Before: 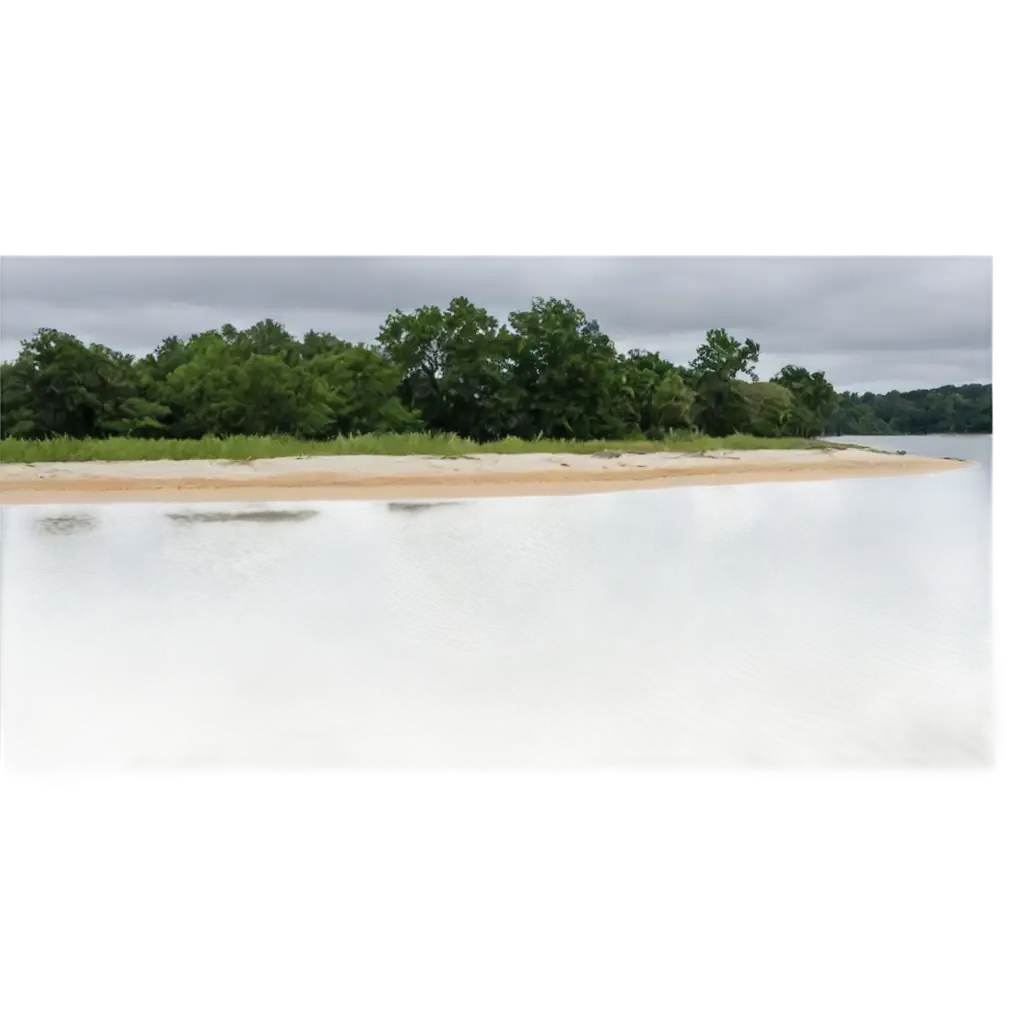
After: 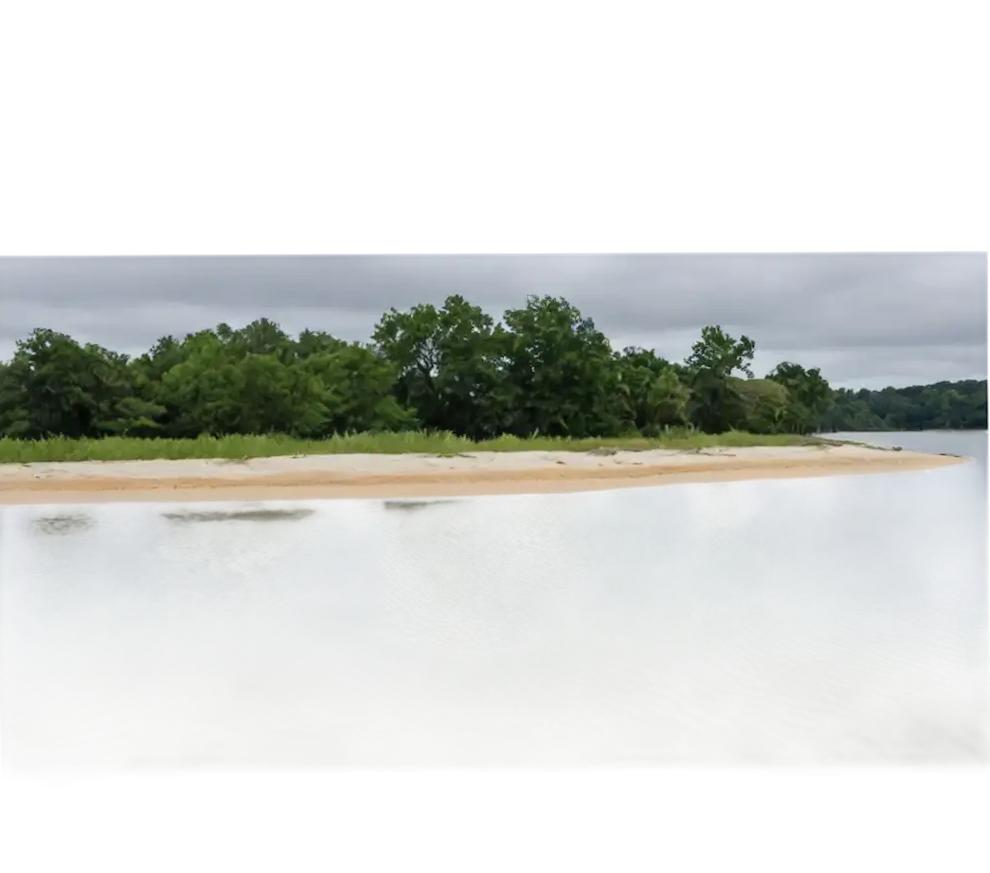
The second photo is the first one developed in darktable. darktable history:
crop and rotate: angle 0.257°, left 0.229%, right 2.62%, bottom 14.268%
